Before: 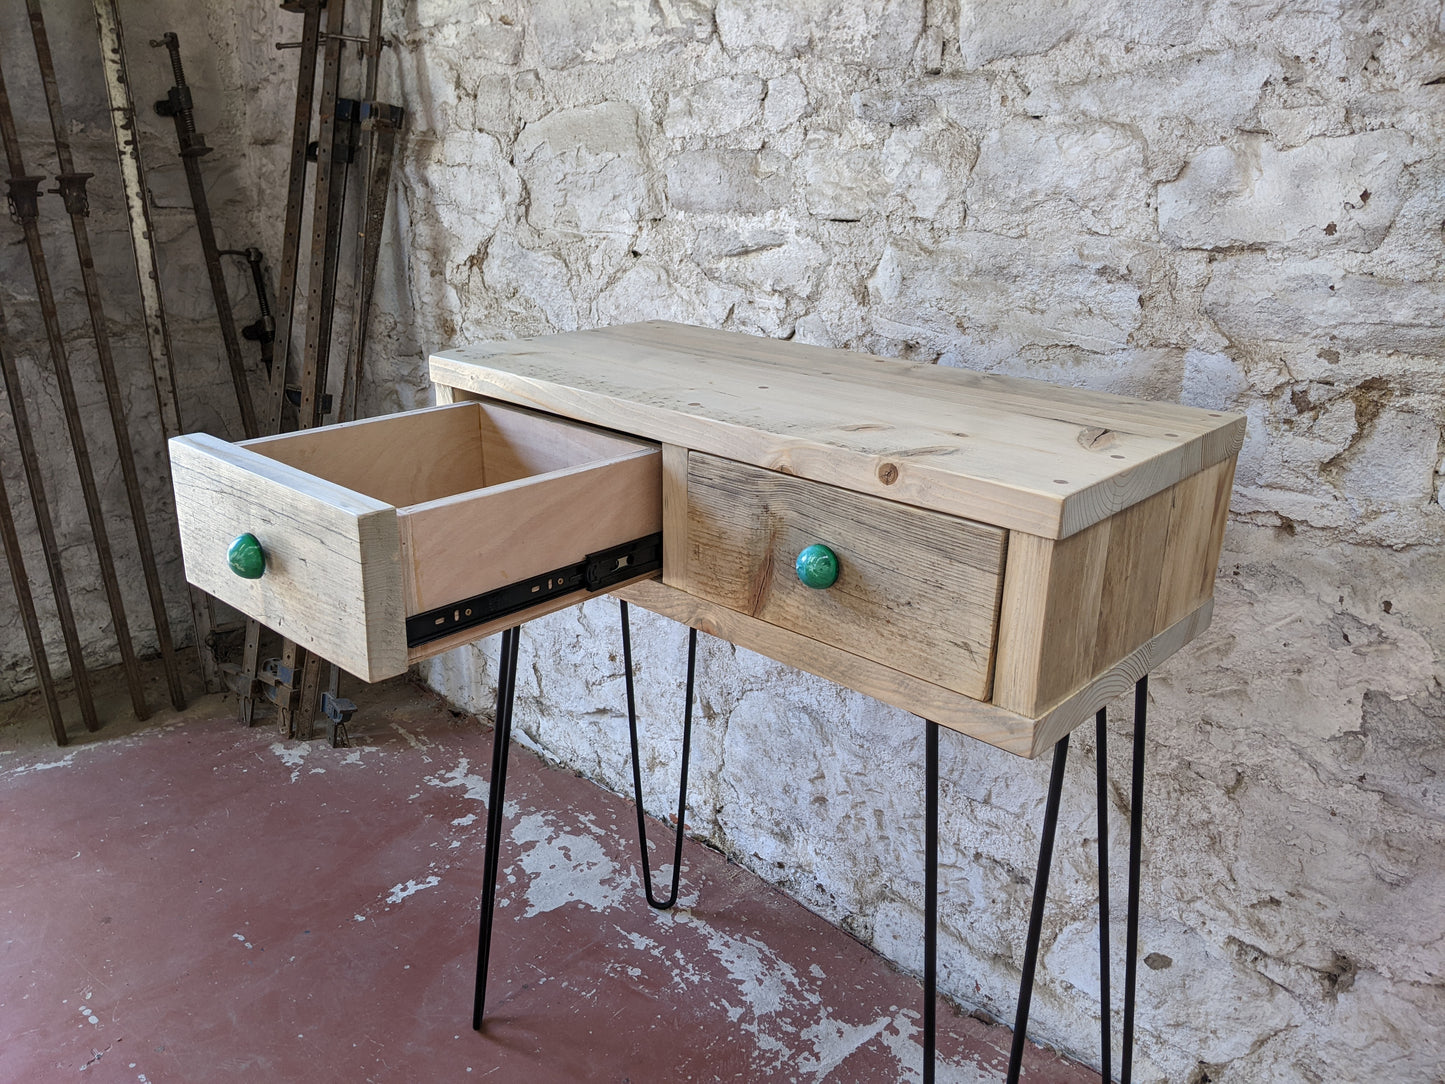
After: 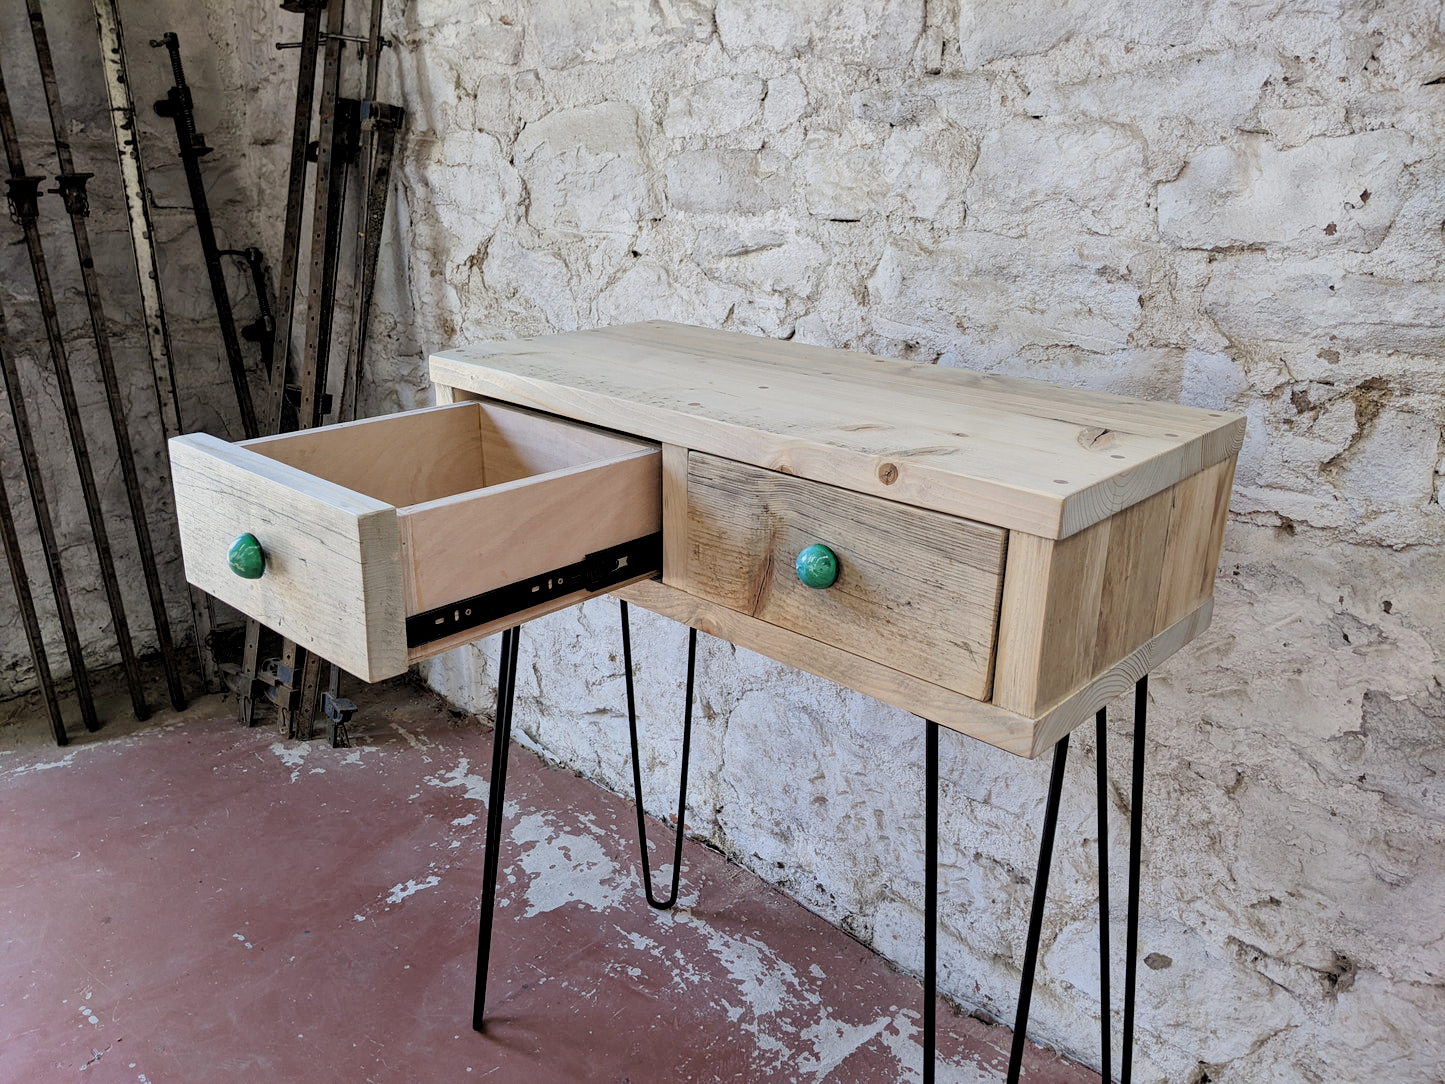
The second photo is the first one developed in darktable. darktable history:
rgb levels: levels [[0.01, 0.419, 0.839], [0, 0.5, 1], [0, 0.5, 1]]
filmic rgb: white relative exposure 3.85 EV, hardness 4.3
